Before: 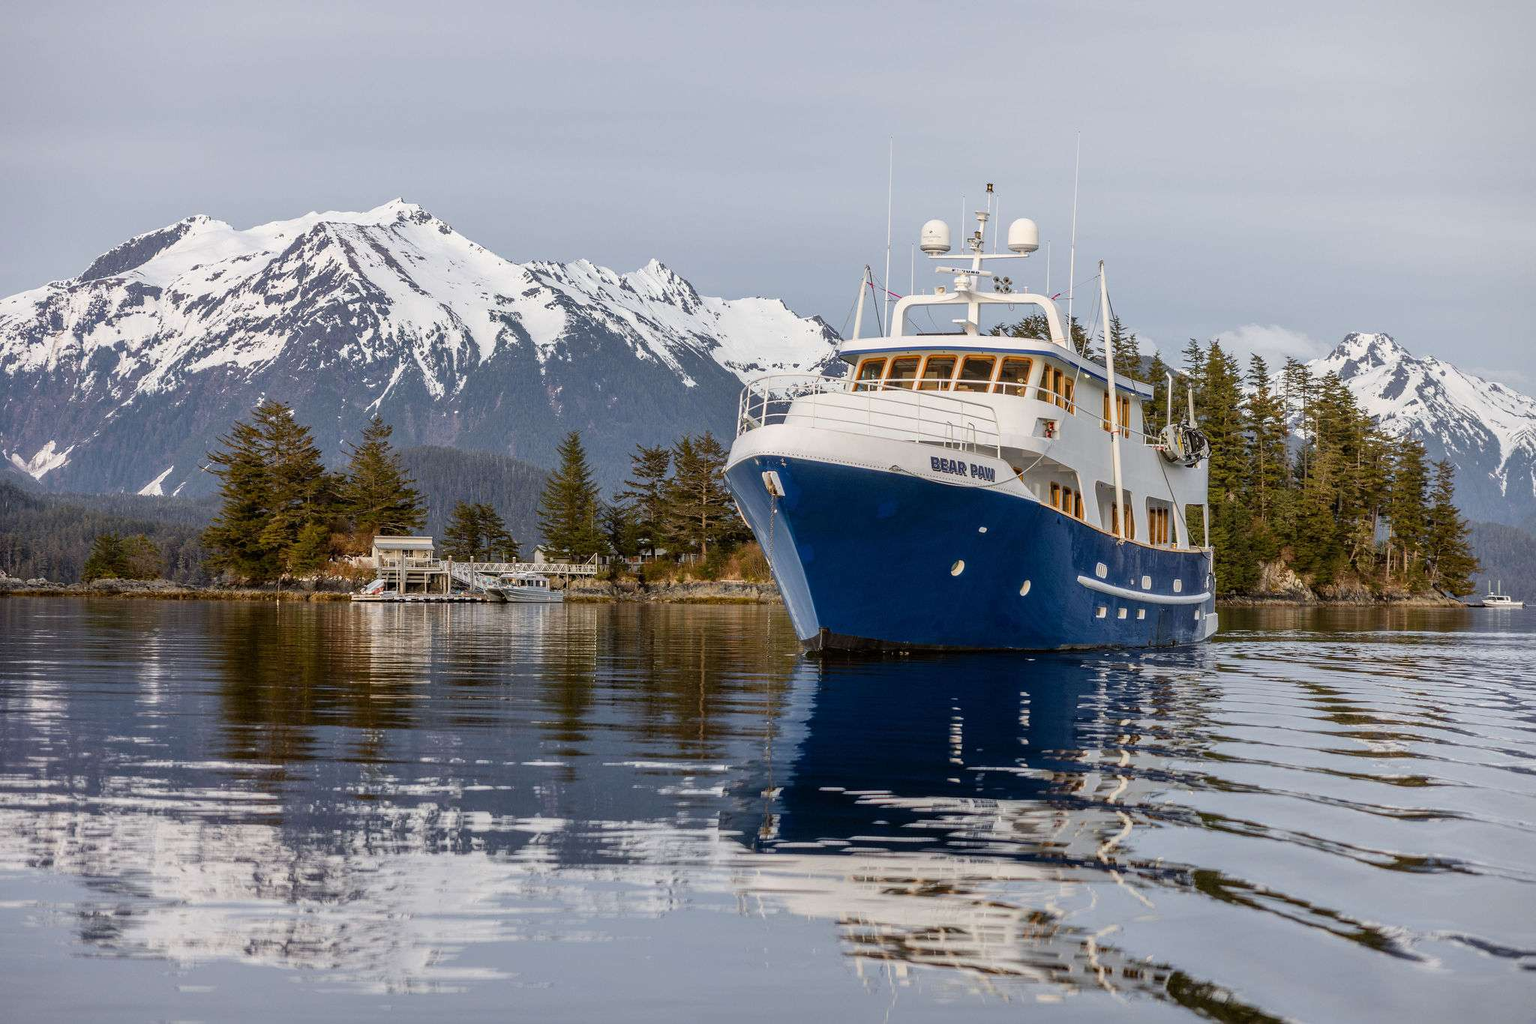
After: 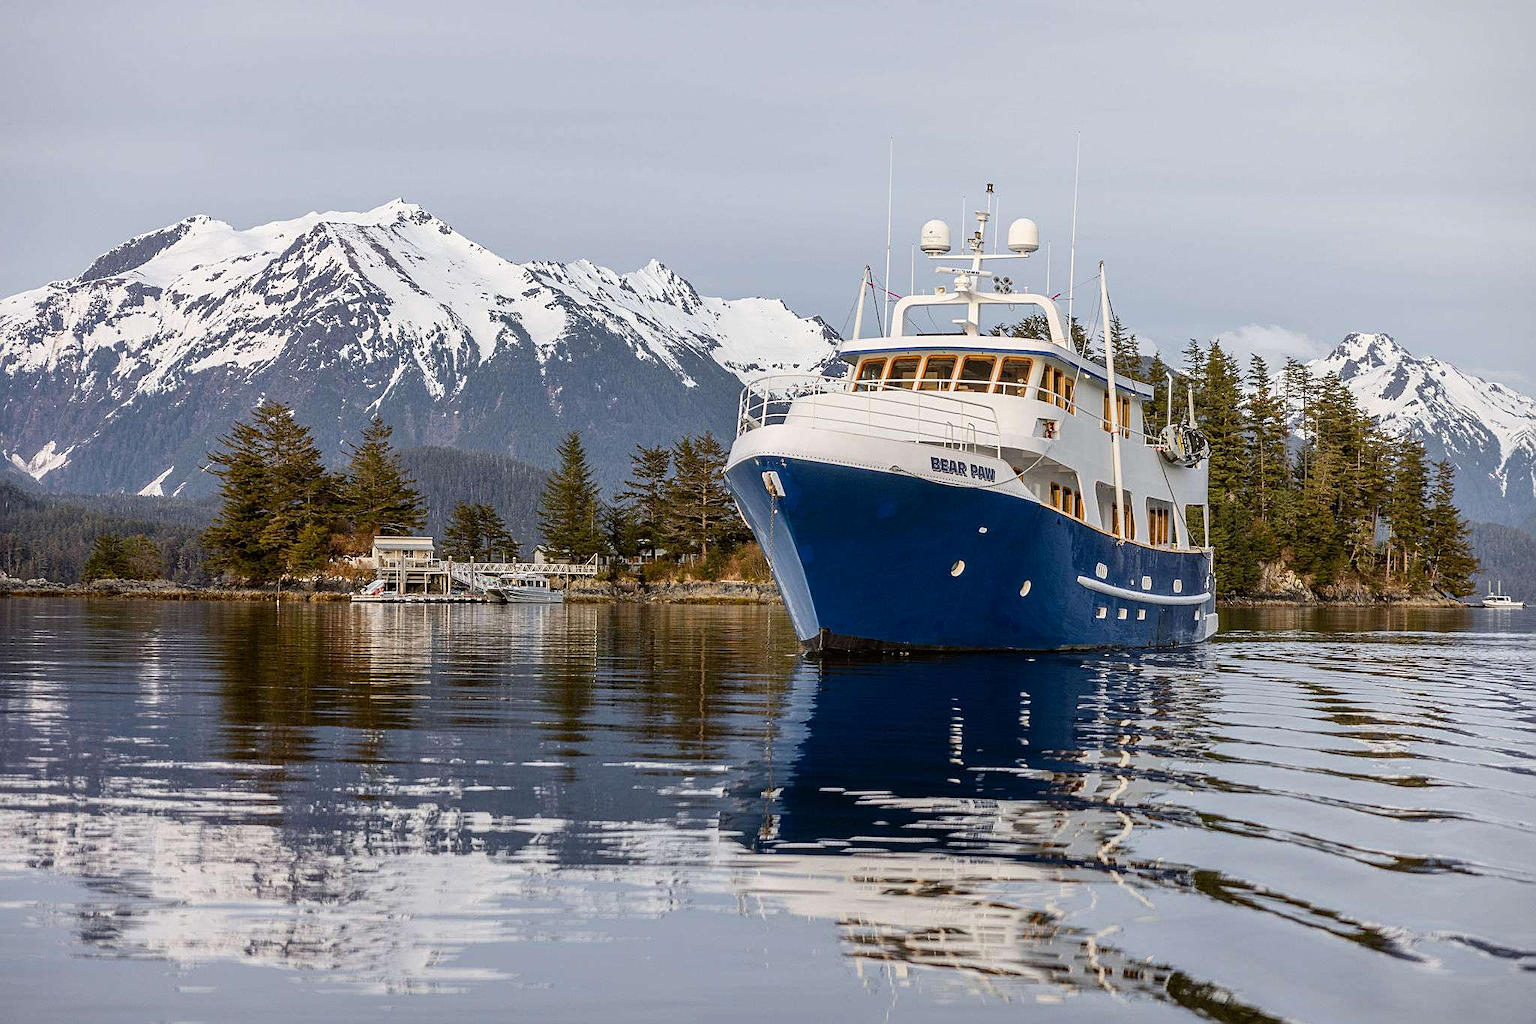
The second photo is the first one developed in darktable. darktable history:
contrast brightness saturation: contrast 0.1, brightness 0.02, saturation 0.02
sharpen: on, module defaults
